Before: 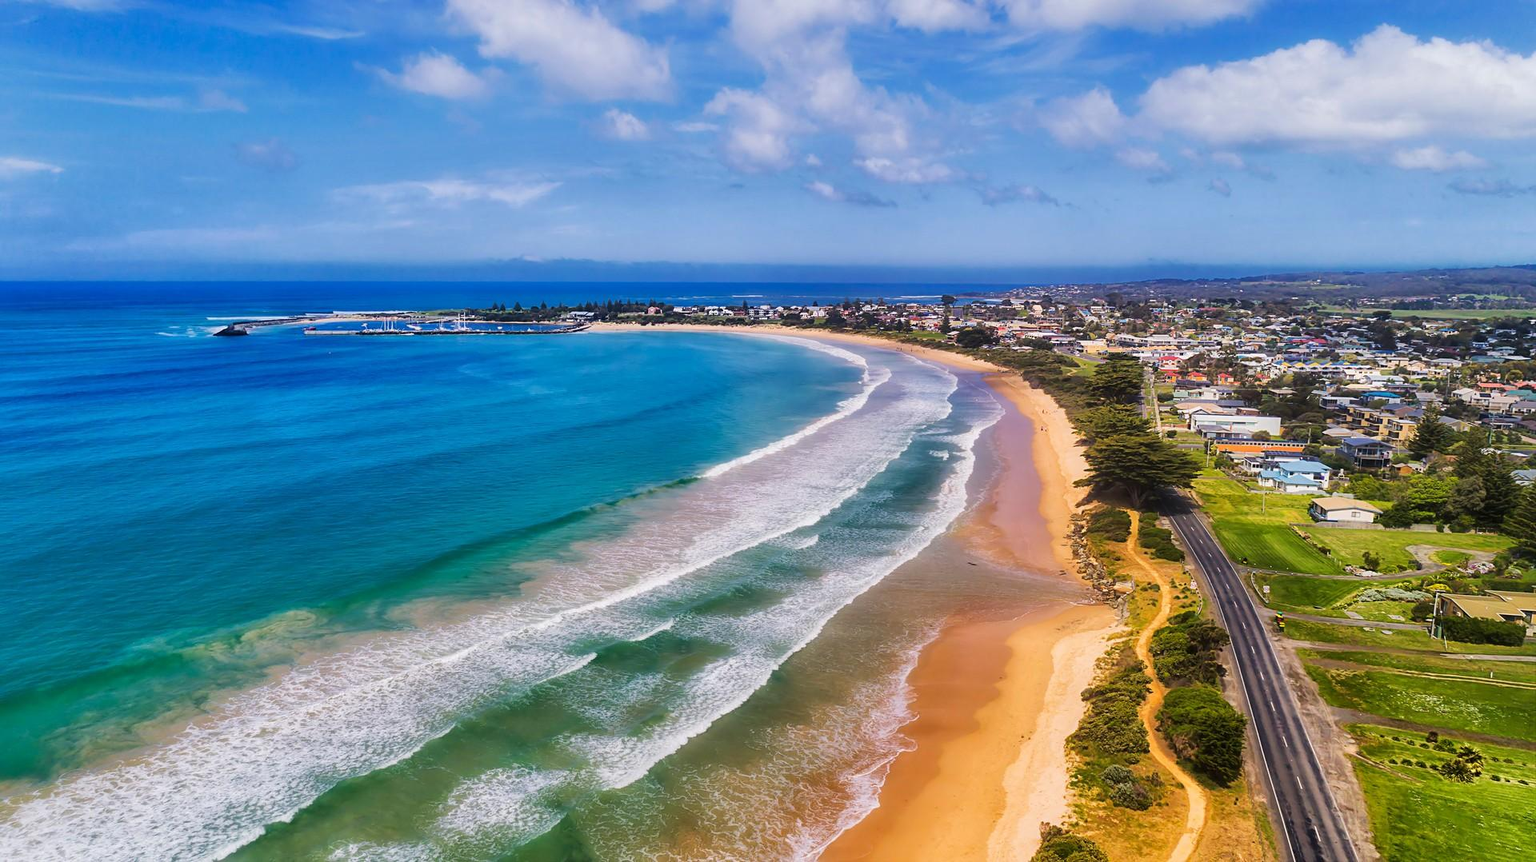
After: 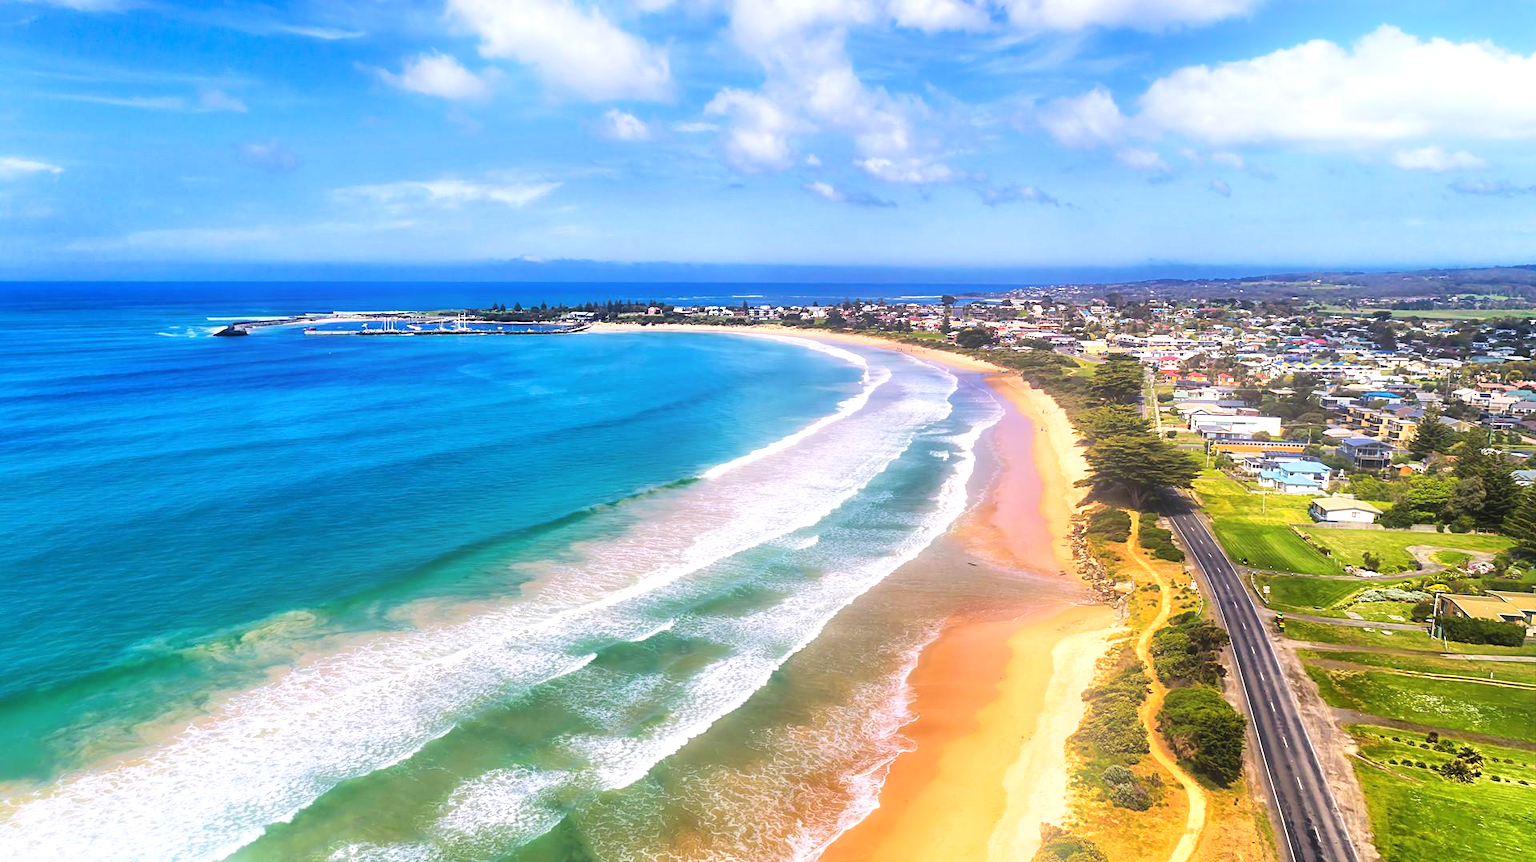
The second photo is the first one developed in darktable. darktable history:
bloom: size 15%, threshold 97%, strength 7%
exposure: black level correction 0, exposure 0.7 EV, compensate exposure bias true, compensate highlight preservation false
